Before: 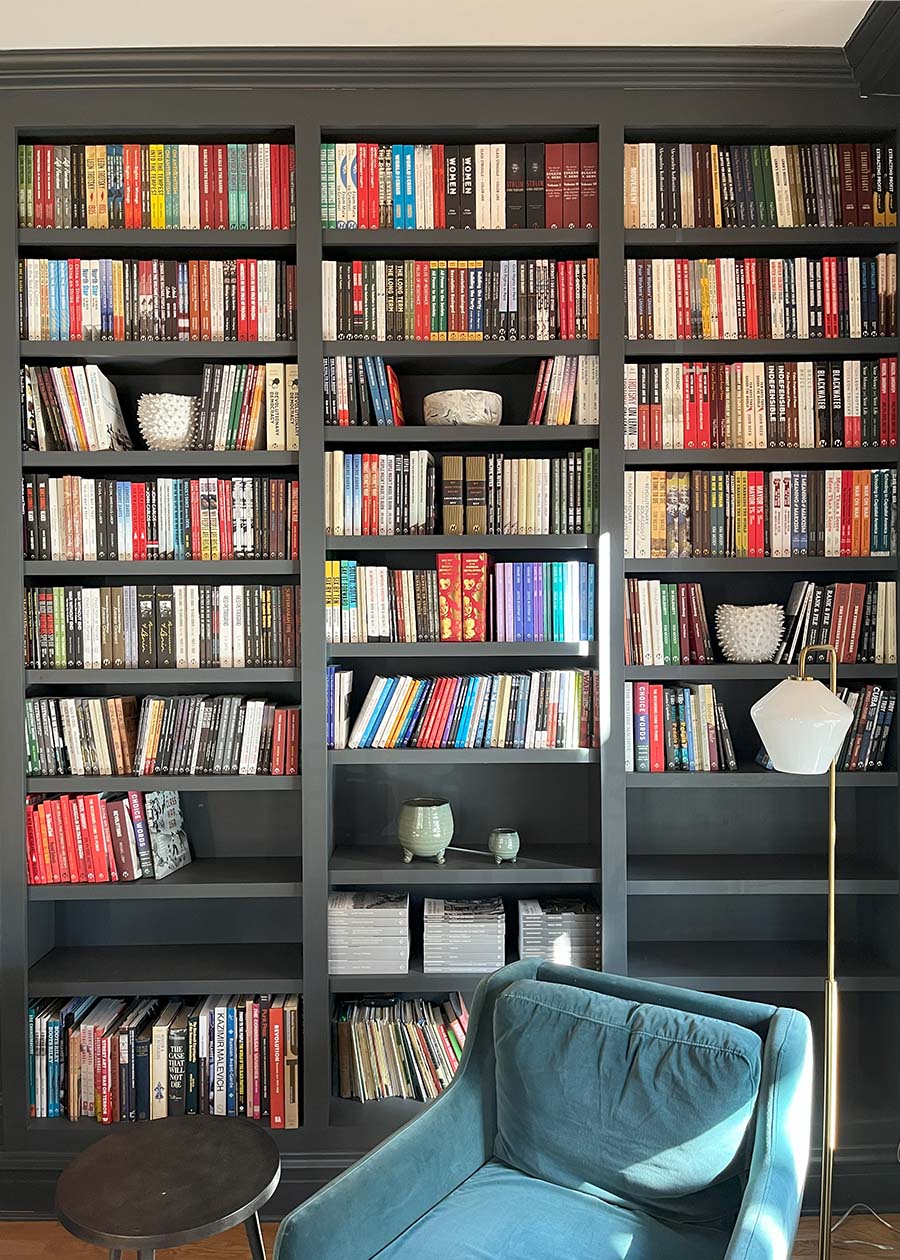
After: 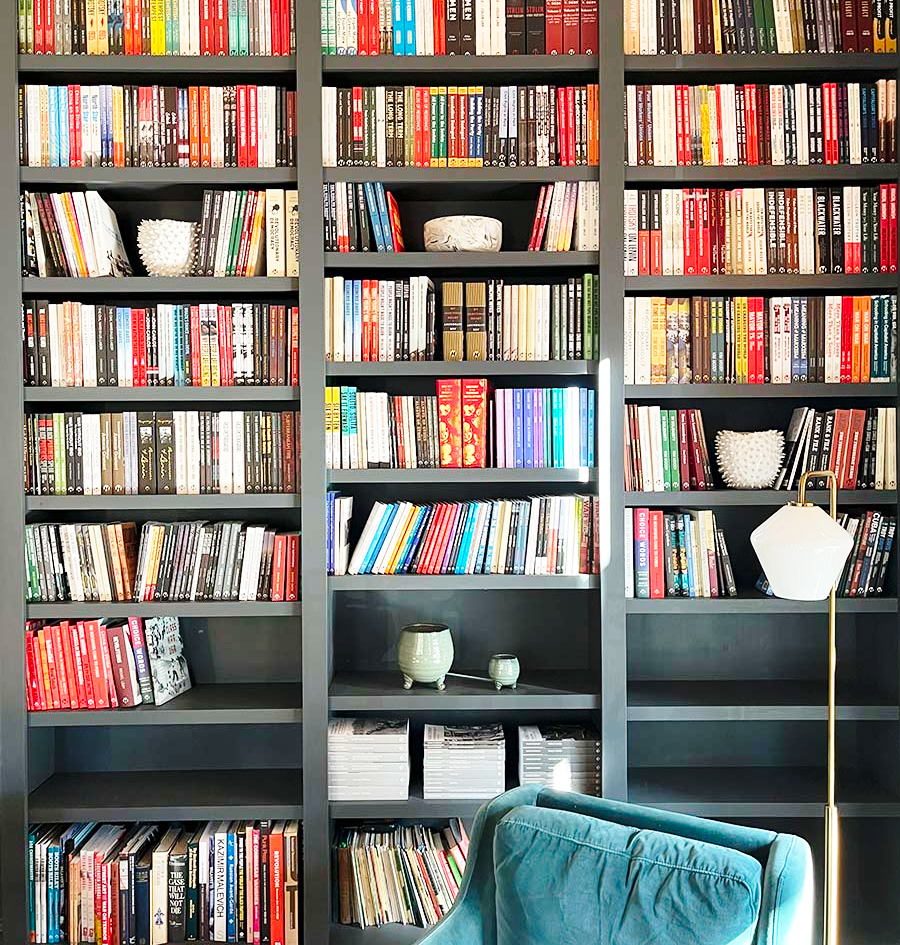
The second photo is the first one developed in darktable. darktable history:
crop: top 13.819%, bottom 11.169%
base curve: curves: ch0 [(0, 0) (0.028, 0.03) (0.121, 0.232) (0.46, 0.748) (0.859, 0.968) (1, 1)], preserve colors none
